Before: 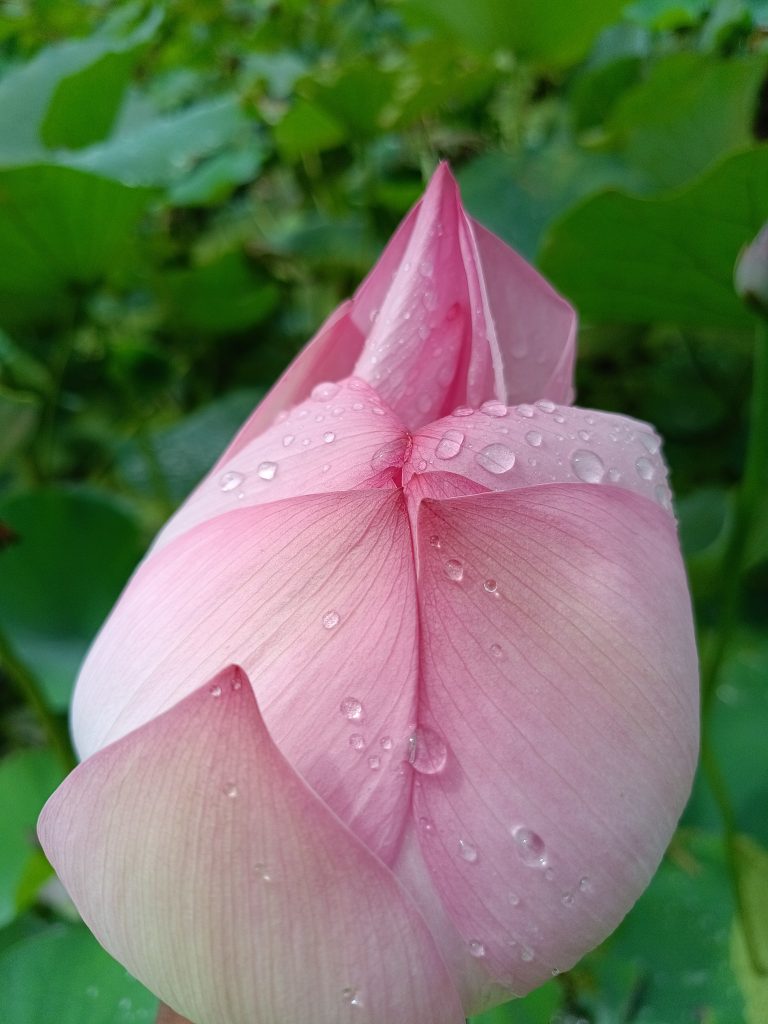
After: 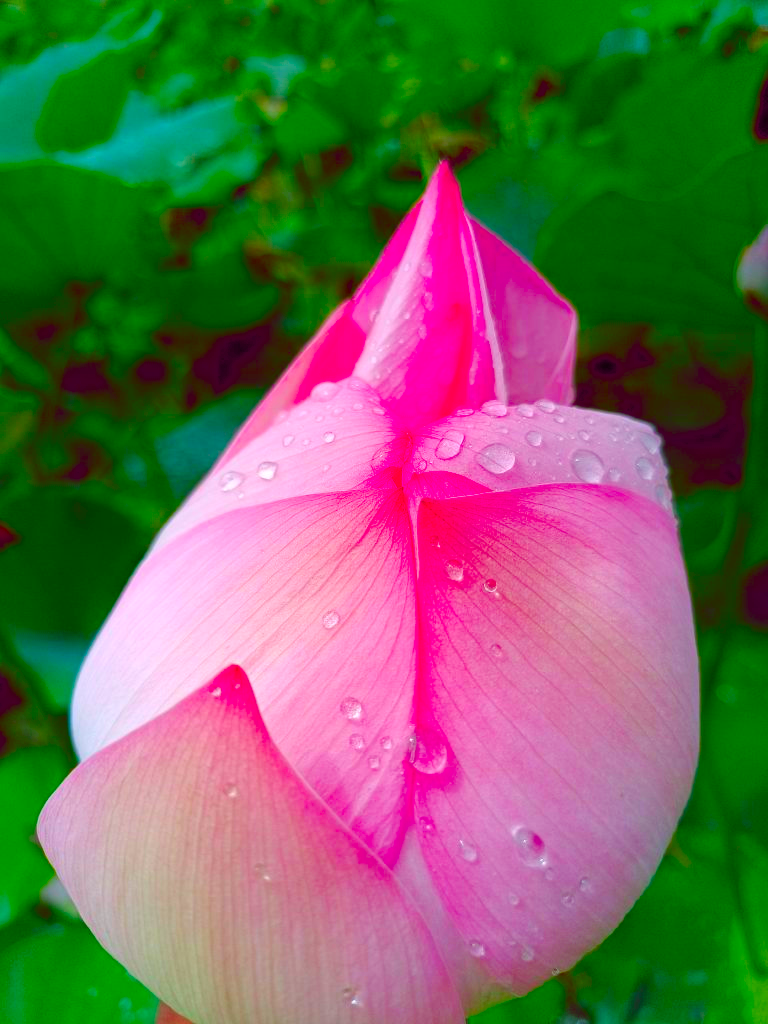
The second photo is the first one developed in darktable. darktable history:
color balance rgb: global offset › chroma 0.286%, global offset › hue 317.86°, linear chroma grading › global chroma 14.486%, perceptual saturation grading › global saturation 20%, perceptual saturation grading › highlights -49.254%, perceptual saturation grading › shadows 23.991%, global vibrance 2.214%
color correction: highlights b* 0.052, saturation 2.19
